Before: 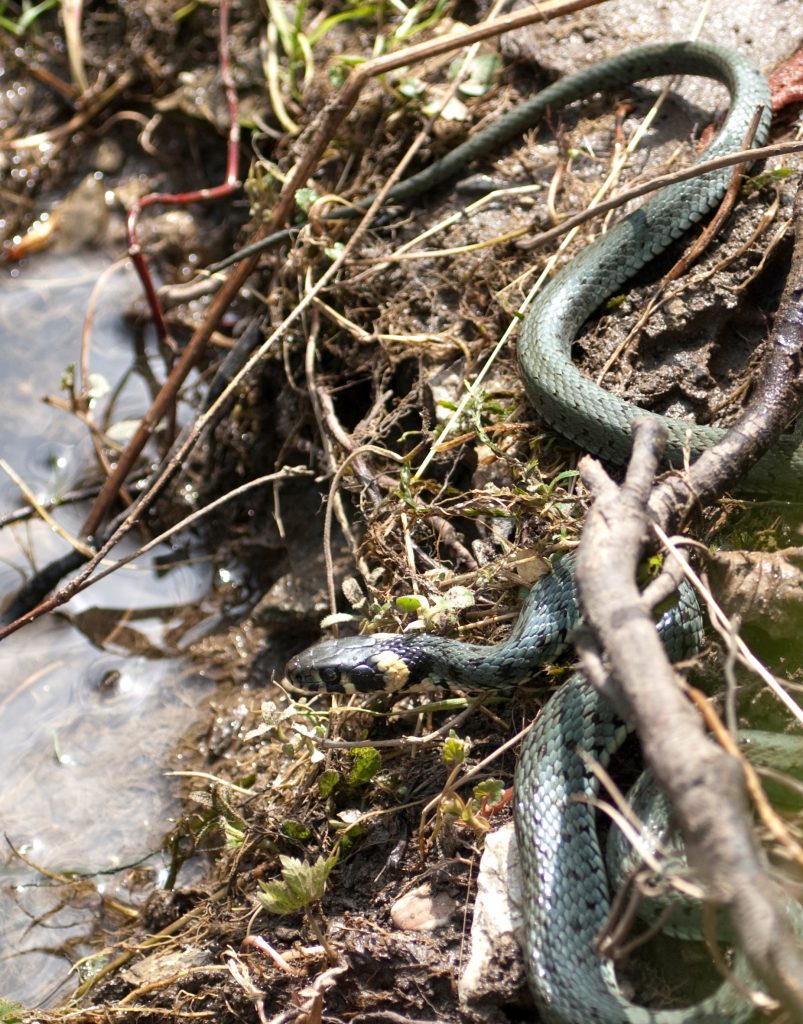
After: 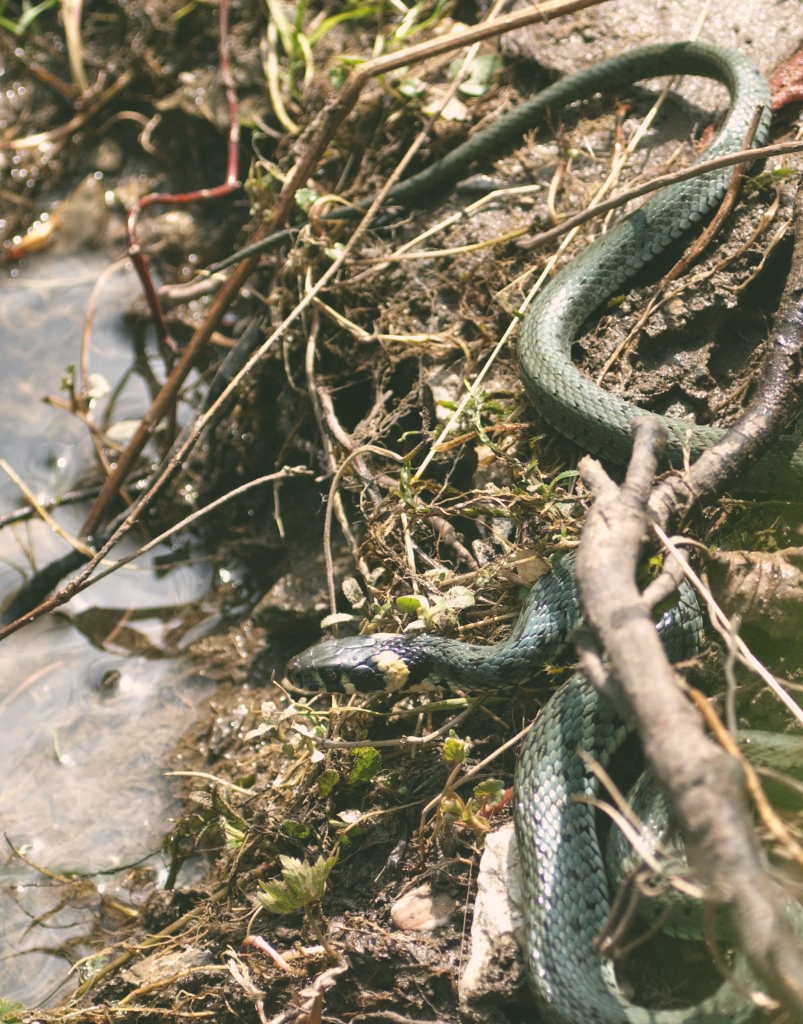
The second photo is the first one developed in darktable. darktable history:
color correction: highlights a* 4.02, highlights b* 4.98, shadows a* -7.55, shadows b* 4.98
exposure: black level correction -0.025, exposure -0.117 EV, compensate highlight preservation false
